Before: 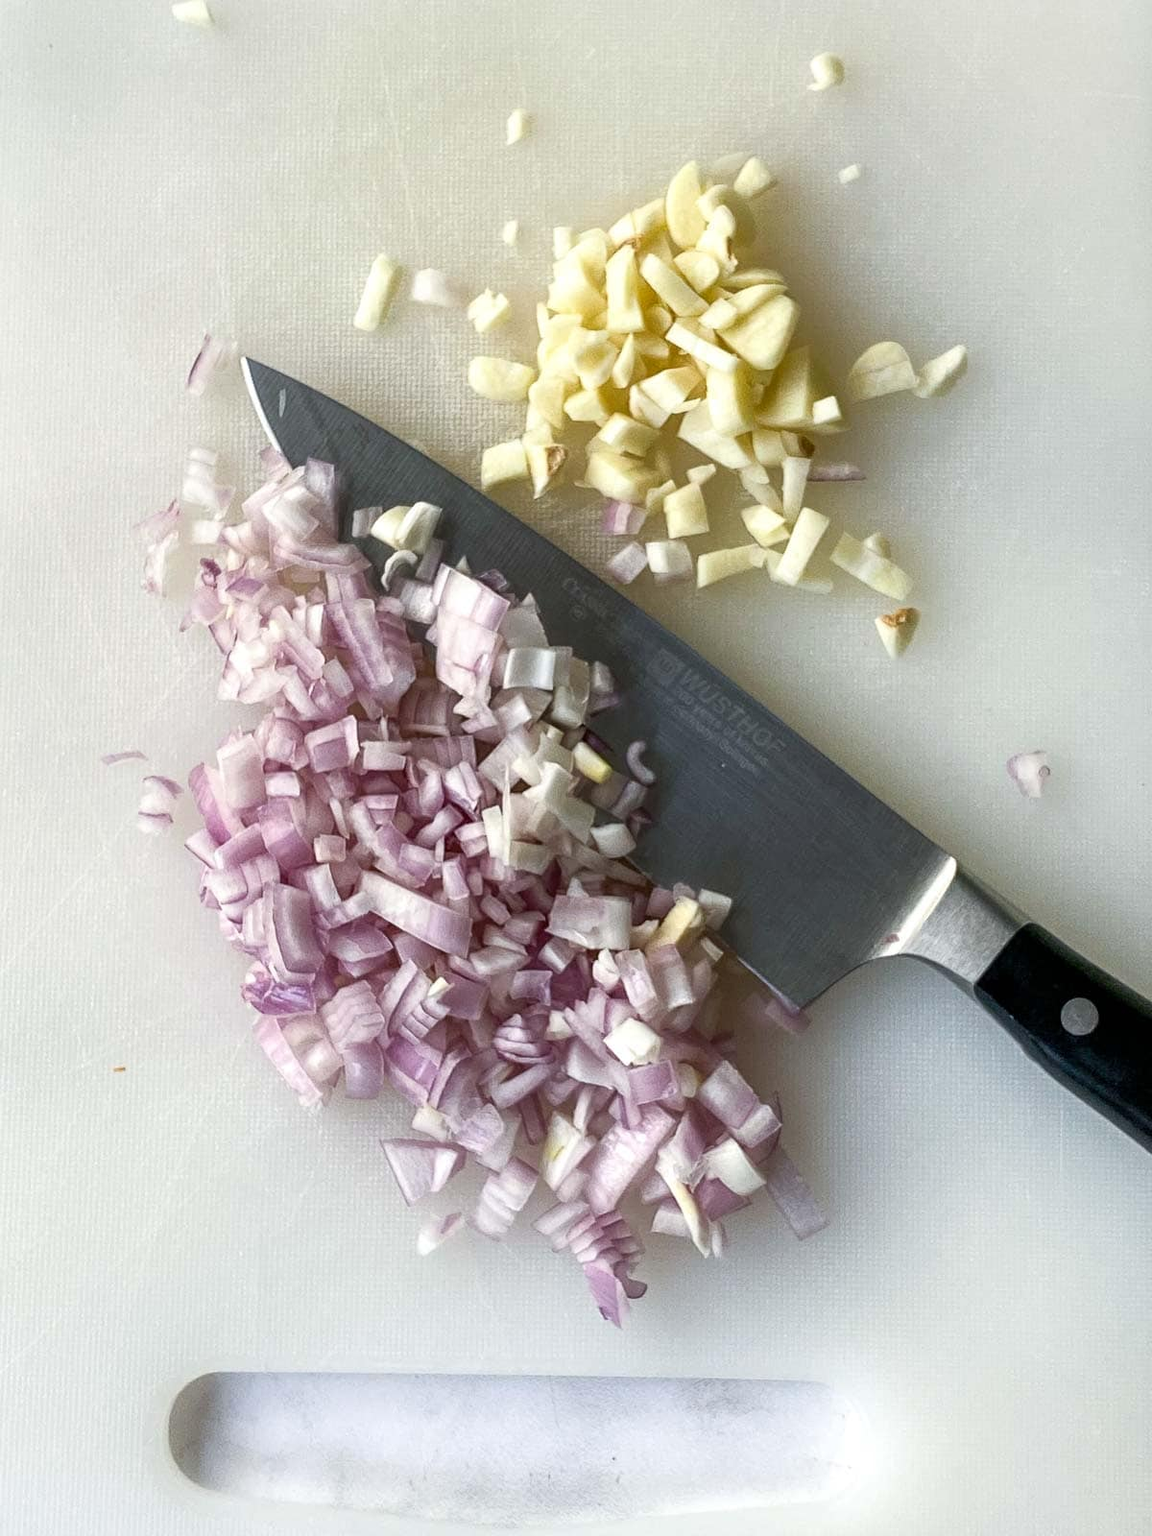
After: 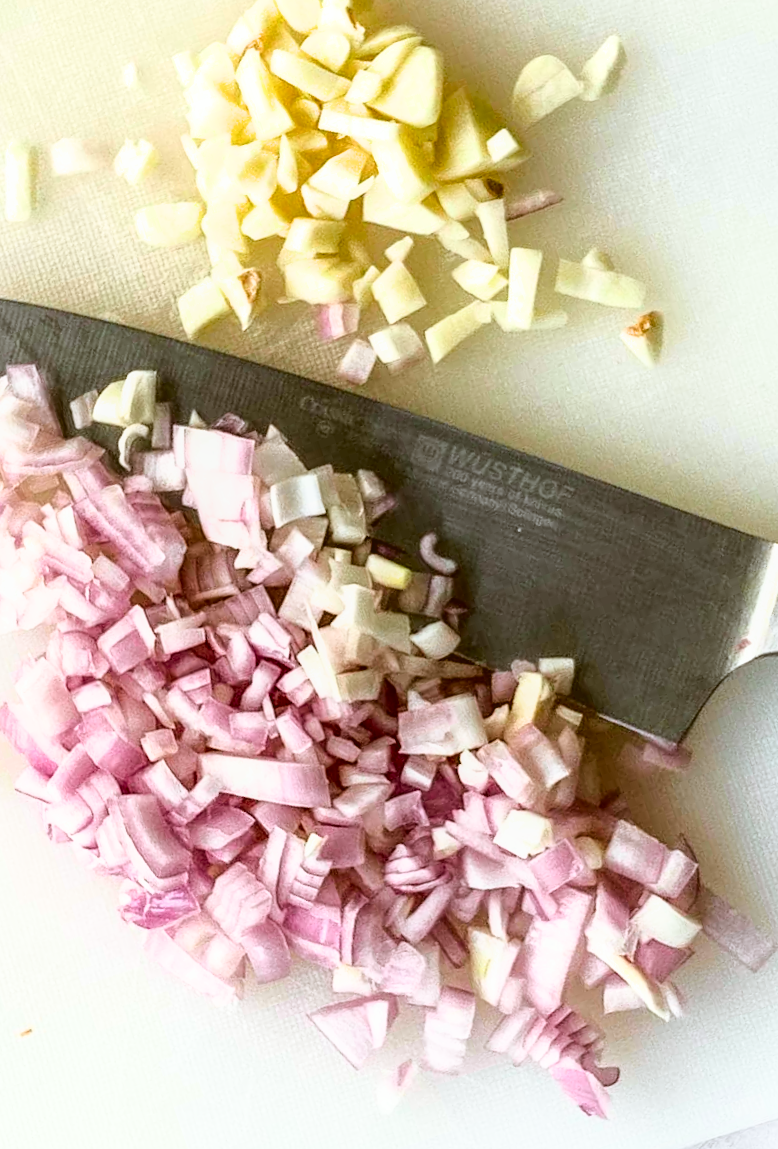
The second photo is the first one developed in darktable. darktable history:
exposure: exposure 0.567 EV, compensate highlight preservation false
crop and rotate: angle 18.82°, left 6.983%, right 3.731%, bottom 1.101%
color balance rgb: shadows lift › luminance -10.085%, perceptual saturation grading › global saturation 25.446%, contrast -9.81%
filmic rgb: black relative exposure -8.73 EV, white relative exposure 2.68 EV, target black luminance 0%, target white luminance 99.876%, hardness 6.26, latitude 74.48%, contrast 1.317, highlights saturation mix -5.86%
tone curve: curves: ch0 [(0.003, 0) (0.066, 0.023) (0.149, 0.094) (0.264, 0.238) (0.395, 0.401) (0.517, 0.553) (0.716, 0.743) (0.813, 0.846) (1, 1)]; ch1 [(0, 0) (0.164, 0.115) (0.337, 0.332) (0.39, 0.398) (0.464, 0.461) (0.501, 0.5) (0.521, 0.529) (0.571, 0.588) (0.652, 0.681) (0.733, 0.749) (0.811, 0.796) (1, 1)]; ch2 [(0, 0) (0.337, 0.382) (0.464, 0.476) (0.501, 0.502) (0.527, 0.54) (0.556, 0.567) (0.6, 0.59) (0.687, 0.675) (1, 1)], color space Lab, independent channels, preserve colors none
tone equalizer: edges refinement/feathering 500, mask exposure compensation -1.57 EV, preserve details no
color correction: highlights a* -0.36, highlights b* 0.161, shadows a* 4.32, shadows b* 20.07
local contrast: detail 110%
